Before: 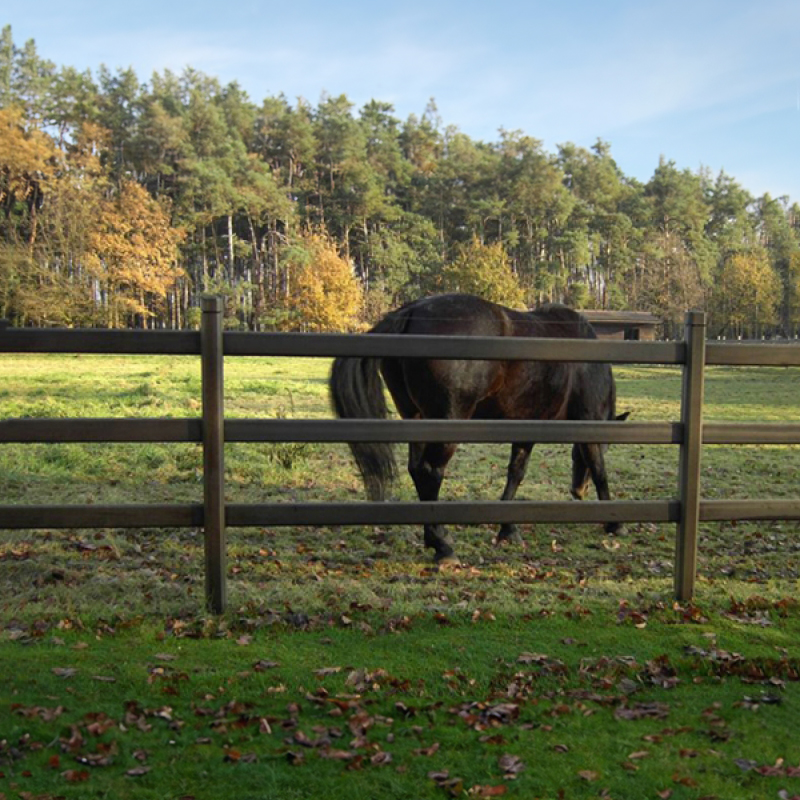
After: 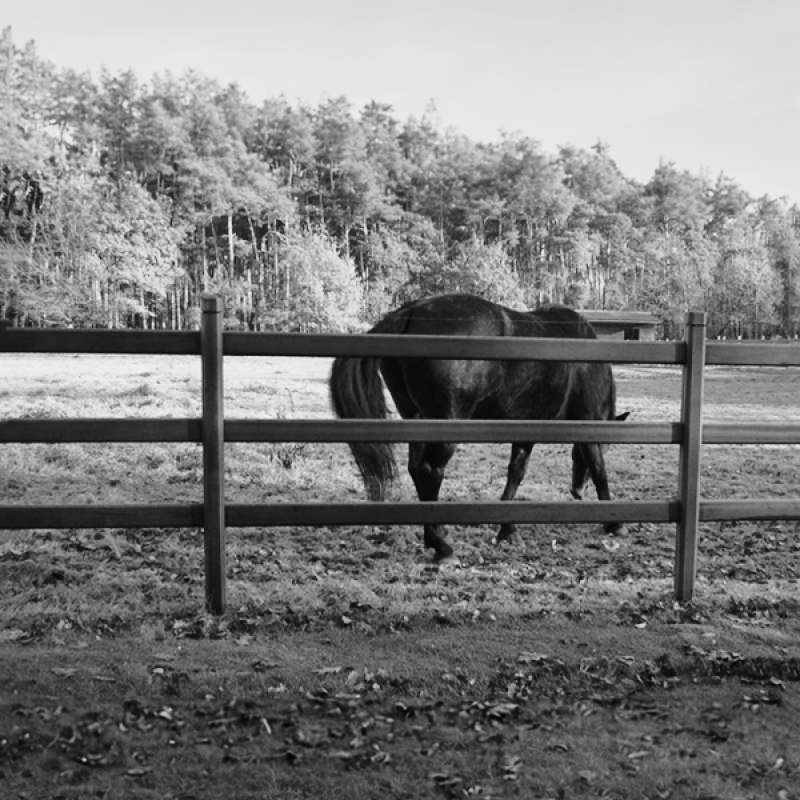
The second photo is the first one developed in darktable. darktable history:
base curve: curves: ch0 [(0, 0) (0.028, 0.03) (0.121, 0.232) (0.46, 0.748) (0.859, 0.968) (1, 1)], preserve colors none
monochrome: a -92.57, b 58.91
